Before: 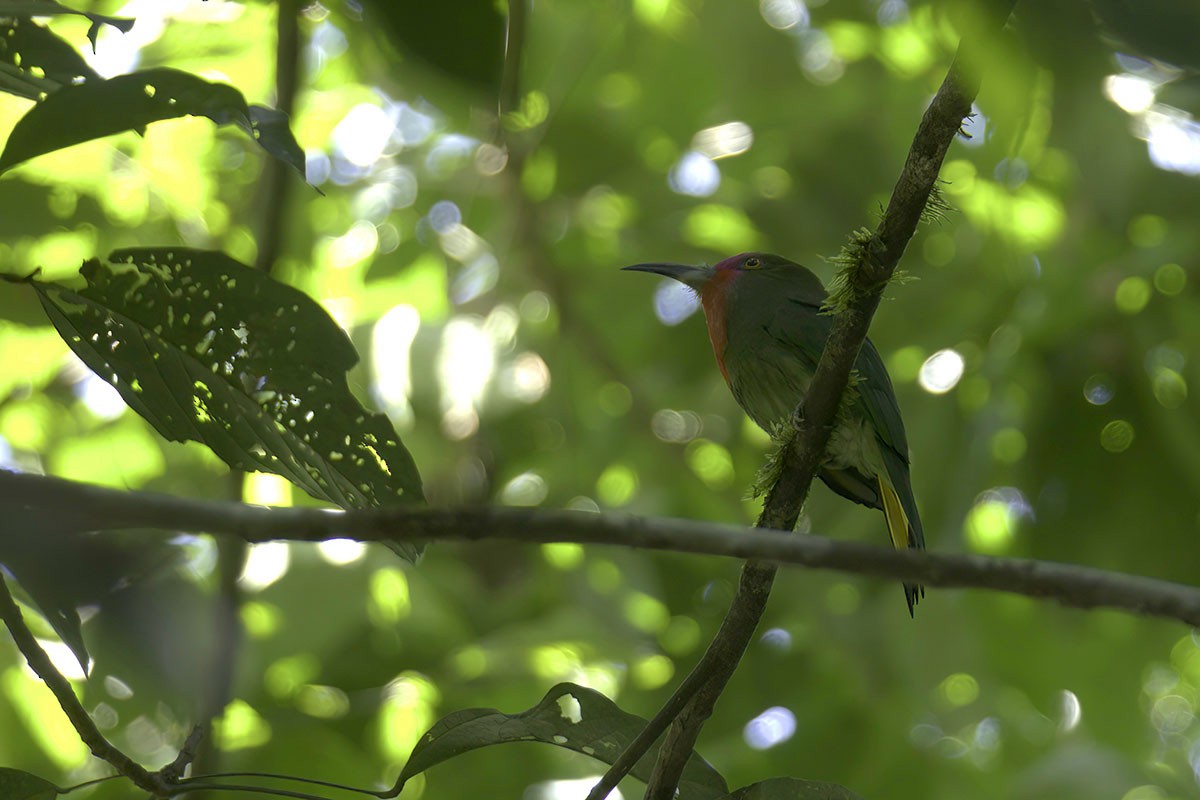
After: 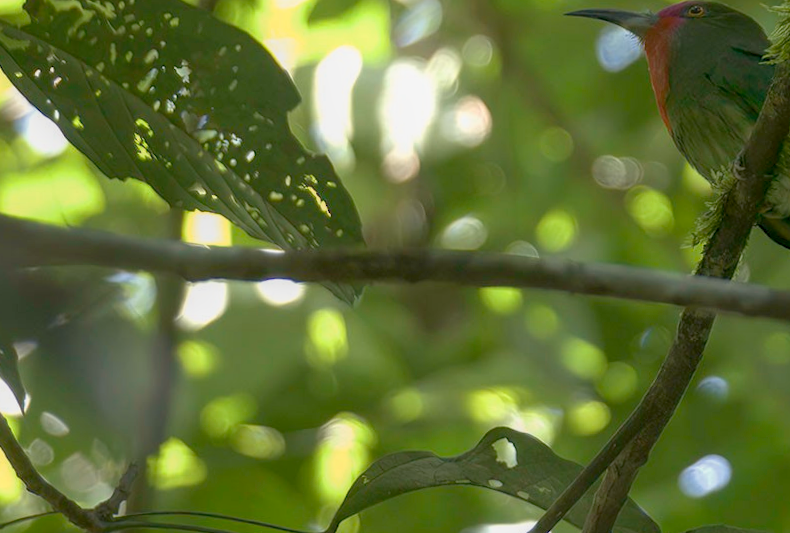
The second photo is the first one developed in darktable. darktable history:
exposure: compensate highlight preservation false
crop and rotate: angle -1.01°, left 3.765%, top 31.501%, right 28.631%
color correction: highlights b* 0.039, saturation 0.828
tone equalizer: -8 EV 0.22 EV, -7 EV 0.383 EV, -6 EV 0.445 EV, -5 EV 0.211 EV, -3 EV -0.275 EV, -2 EV -0.429 EV, -1 EV -0.397 EV, +0 EV -0.247 EV, mask exposure compensation -0.485 EV
local contrast: on, module defaults
